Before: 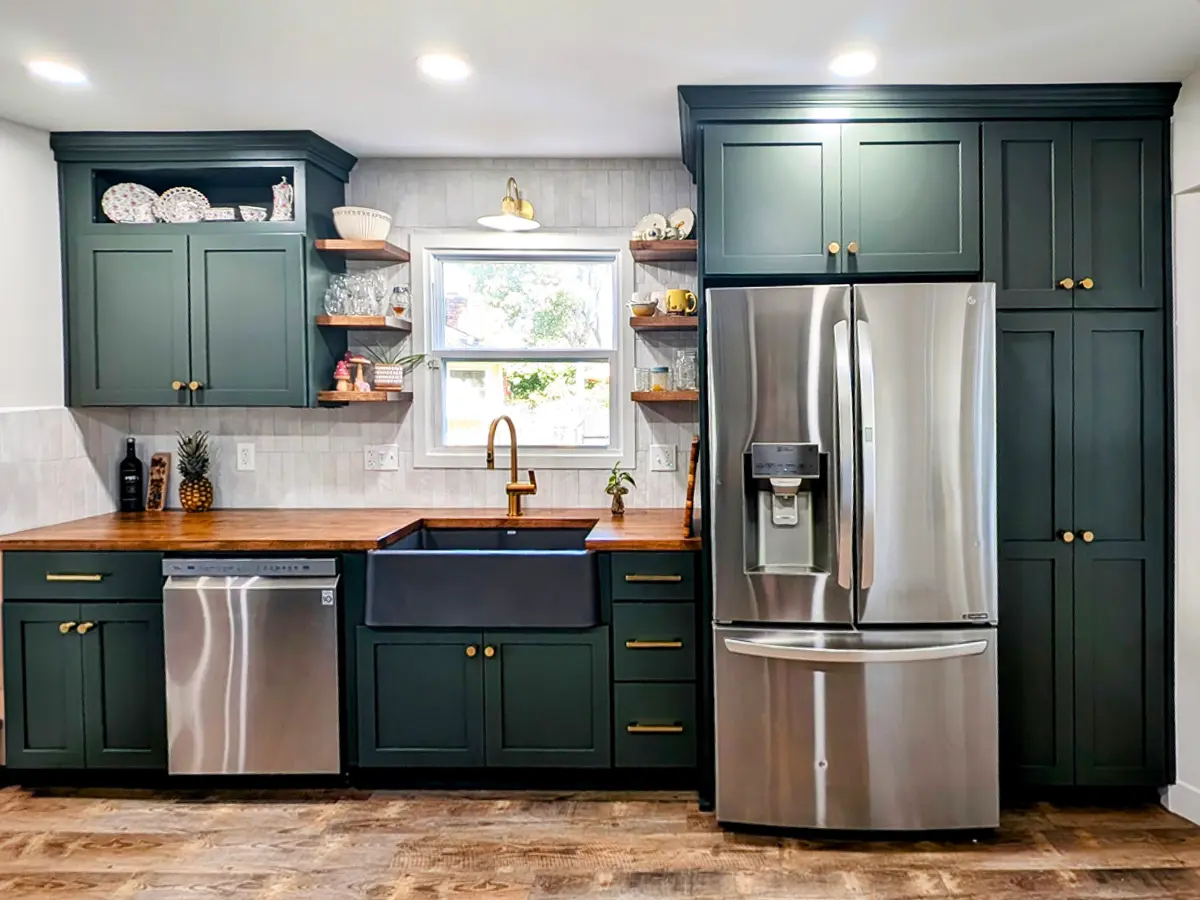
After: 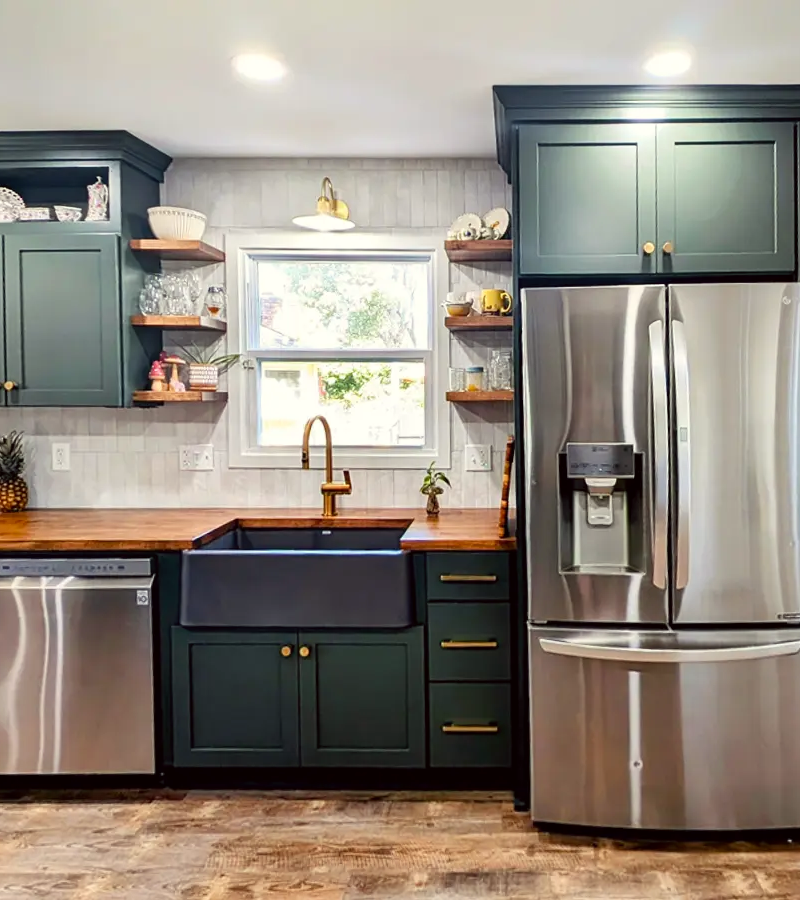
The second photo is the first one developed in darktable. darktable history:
color correction: highlights a* -0.95, highlights b* 4.5, shadows a* 3.55
crop and rotate: left 15.446%, right 17.836%
